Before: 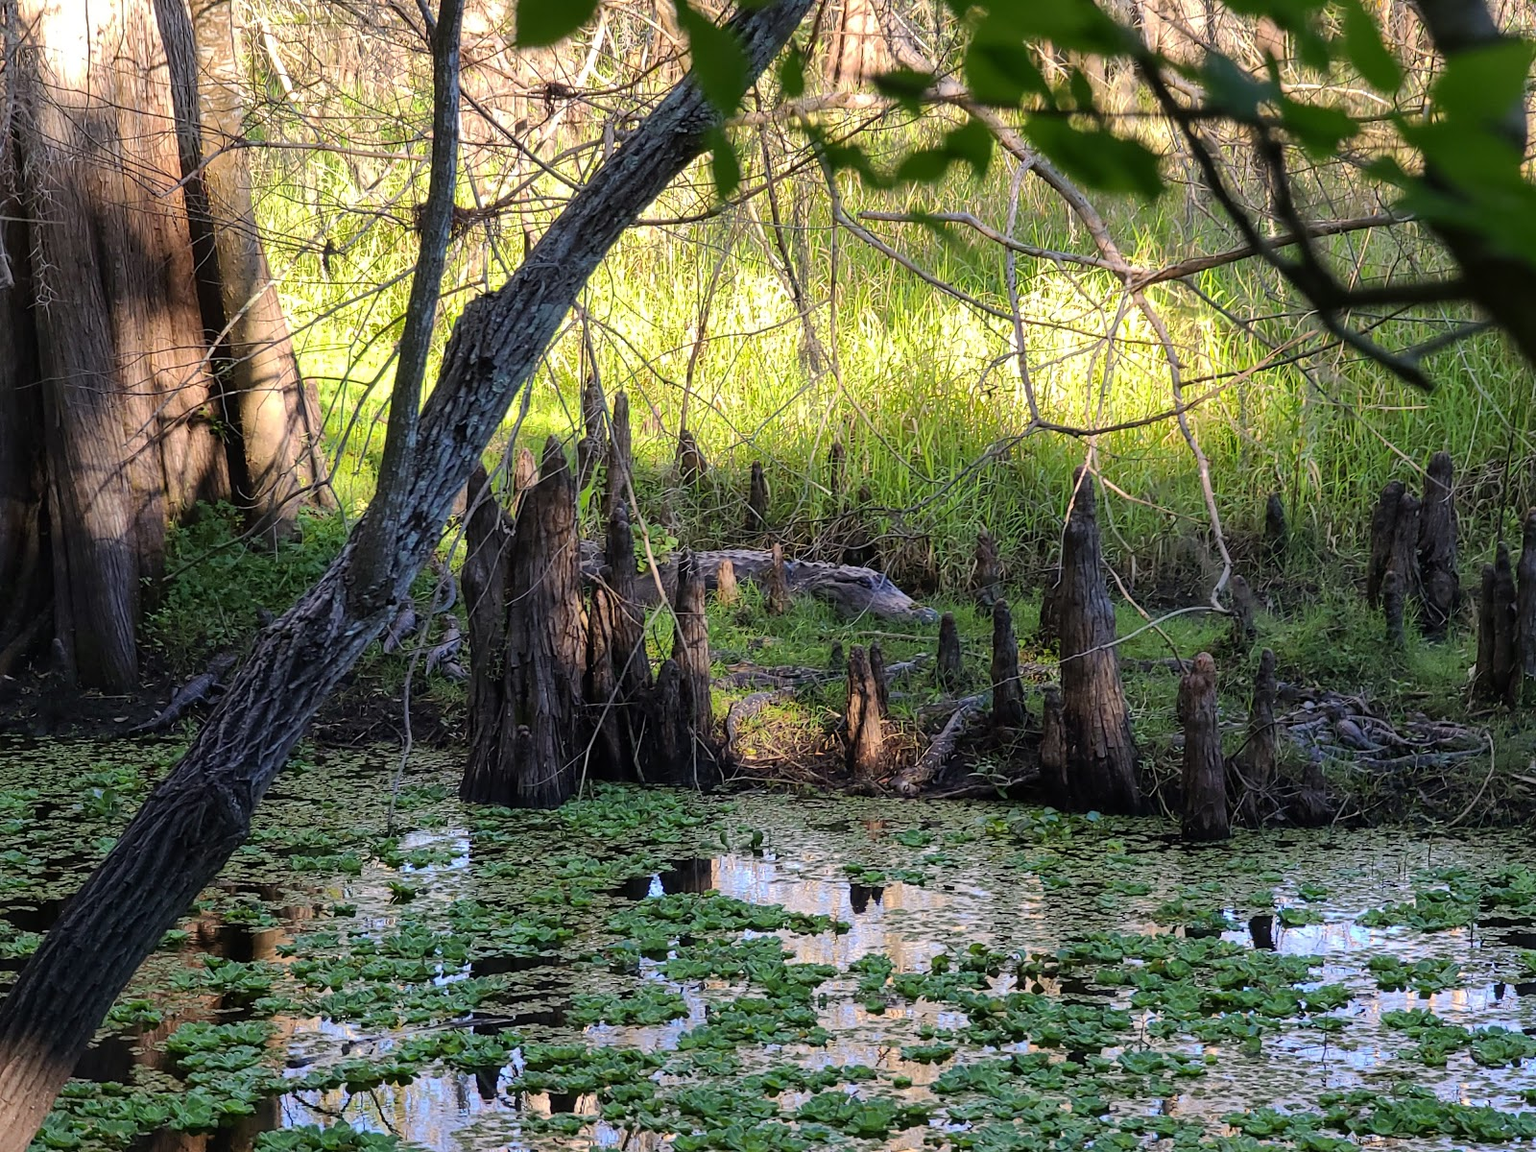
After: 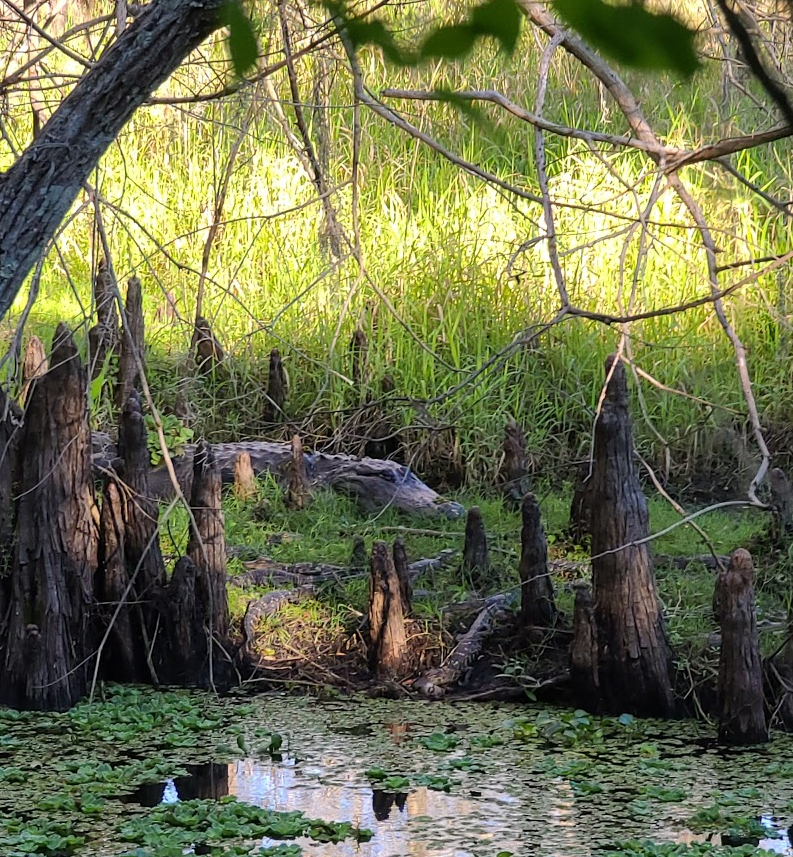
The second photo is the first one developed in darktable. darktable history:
crop: left 32.075%, top 10.976%, right 18.355%, bottom 17.596%
grain: coarseness 0.09 ISO, strength 10%
